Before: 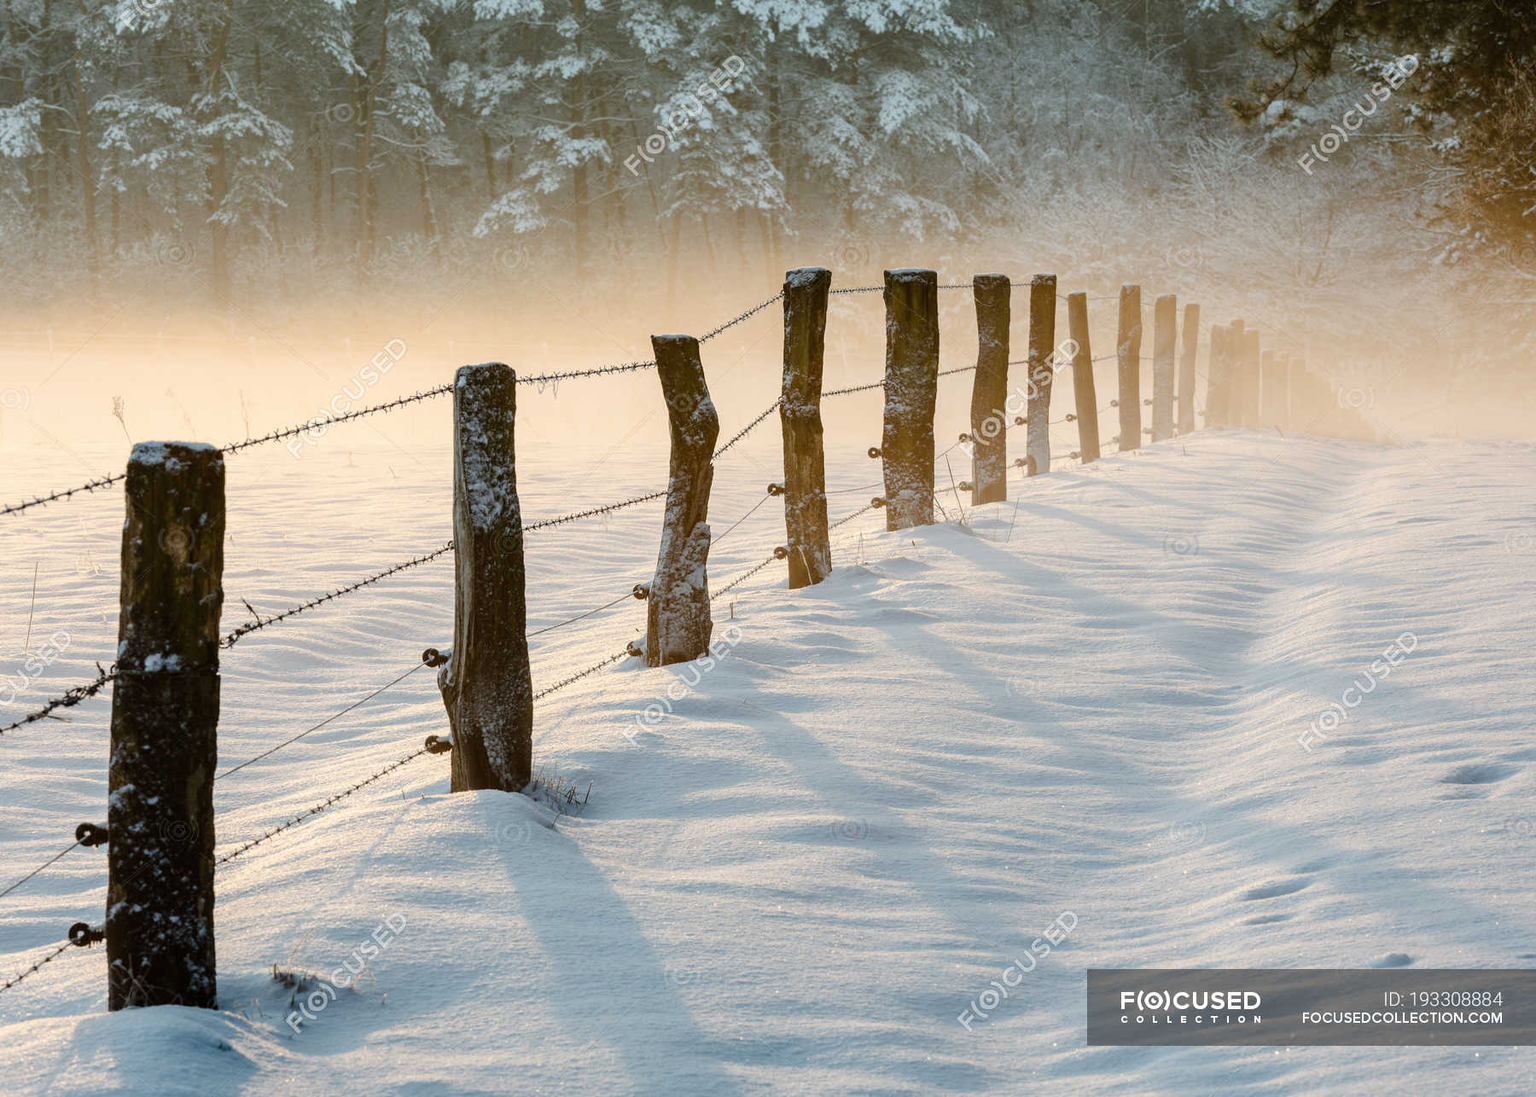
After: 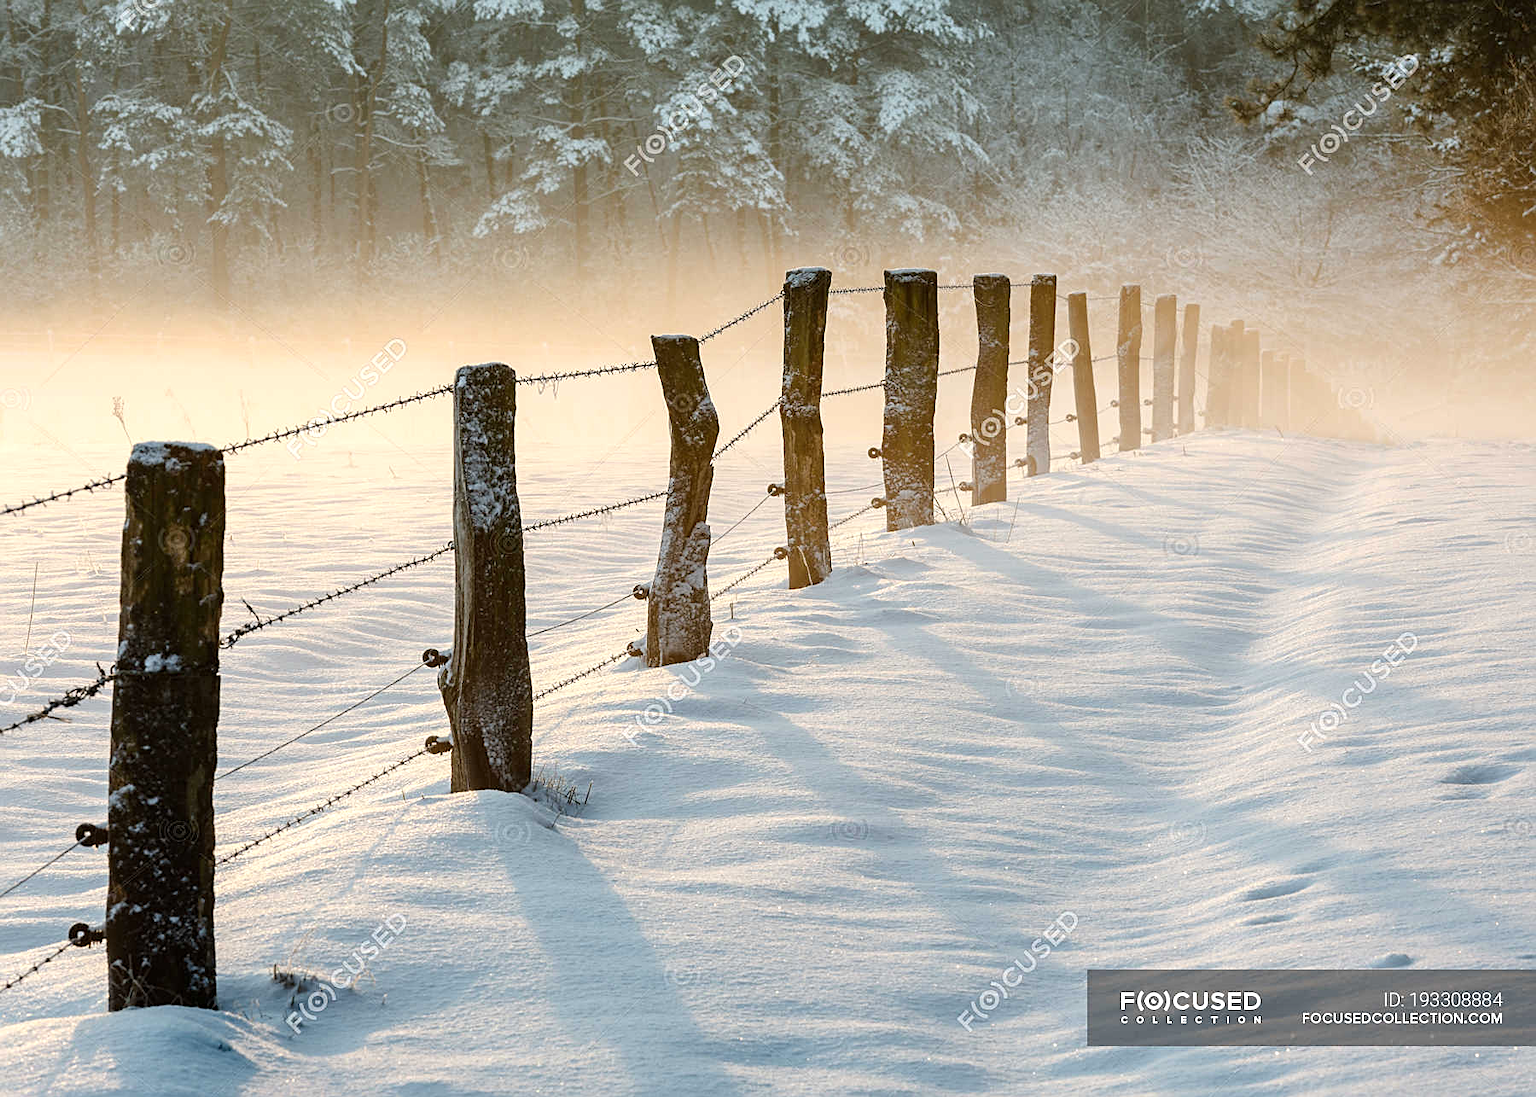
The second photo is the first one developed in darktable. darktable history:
exposure: exposure 0.201 EV, compensate highlight preservation false
sharpen: on, module defaults
